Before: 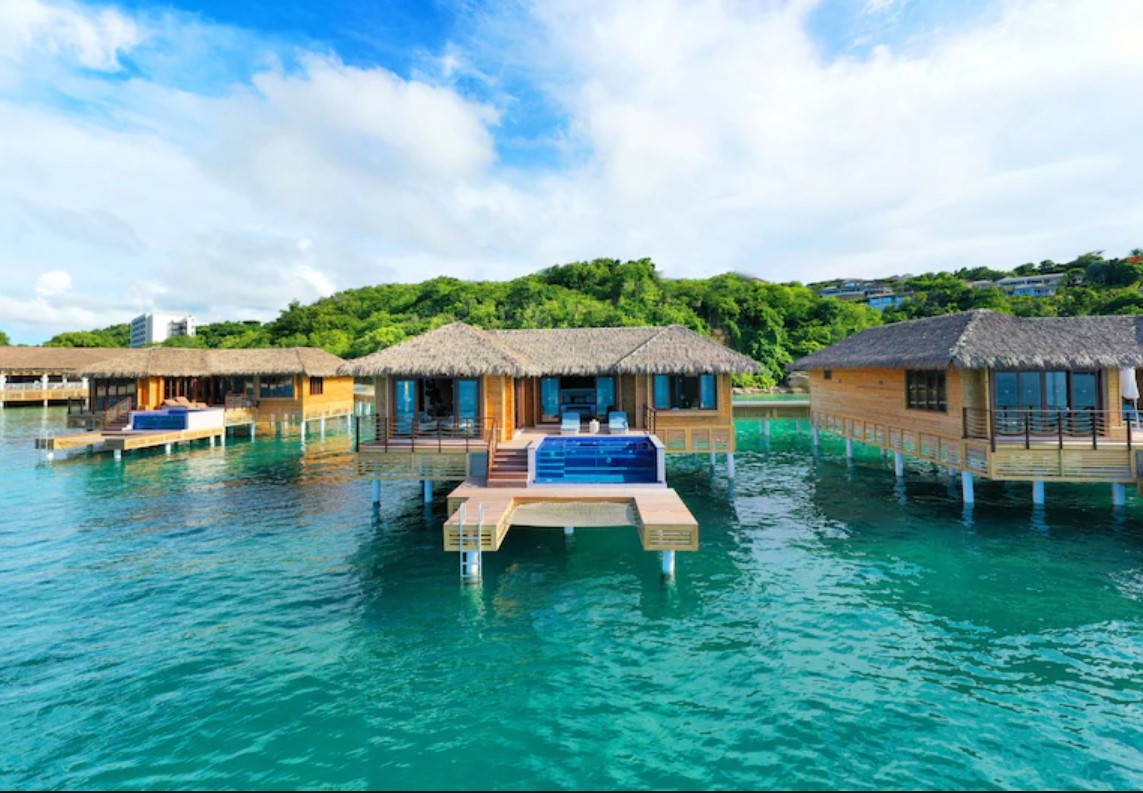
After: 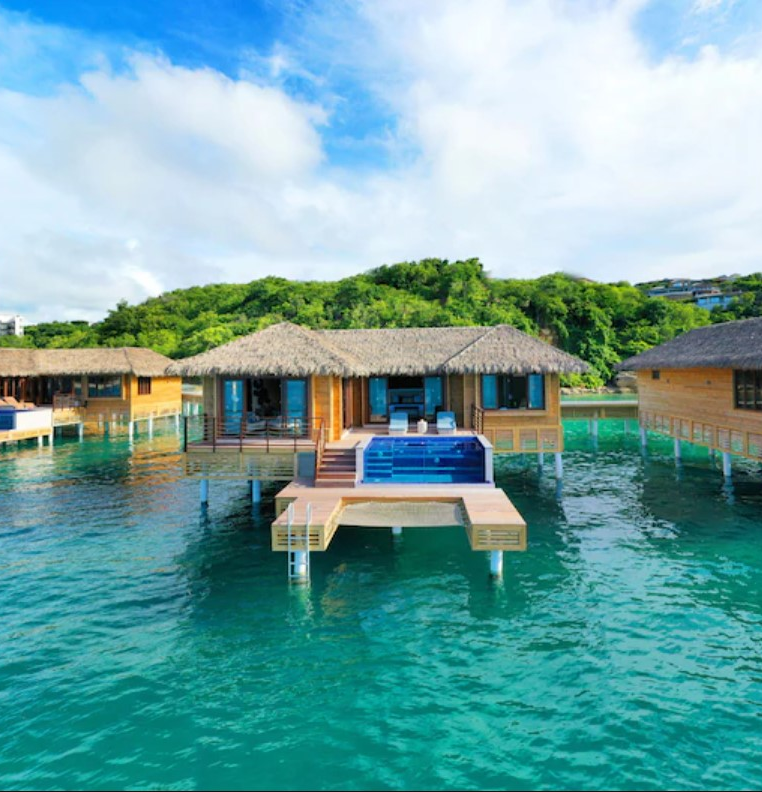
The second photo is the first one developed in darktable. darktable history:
crop and rotate: left 15.056%, right 18.252%
exposure: compensate highlight preservation false
